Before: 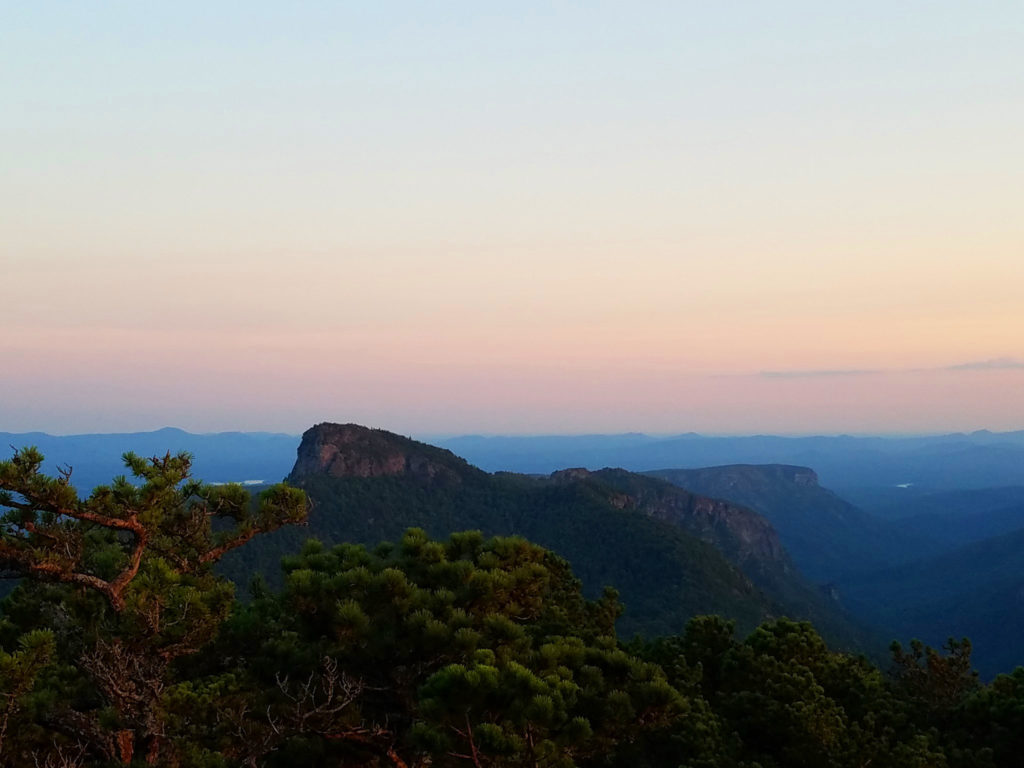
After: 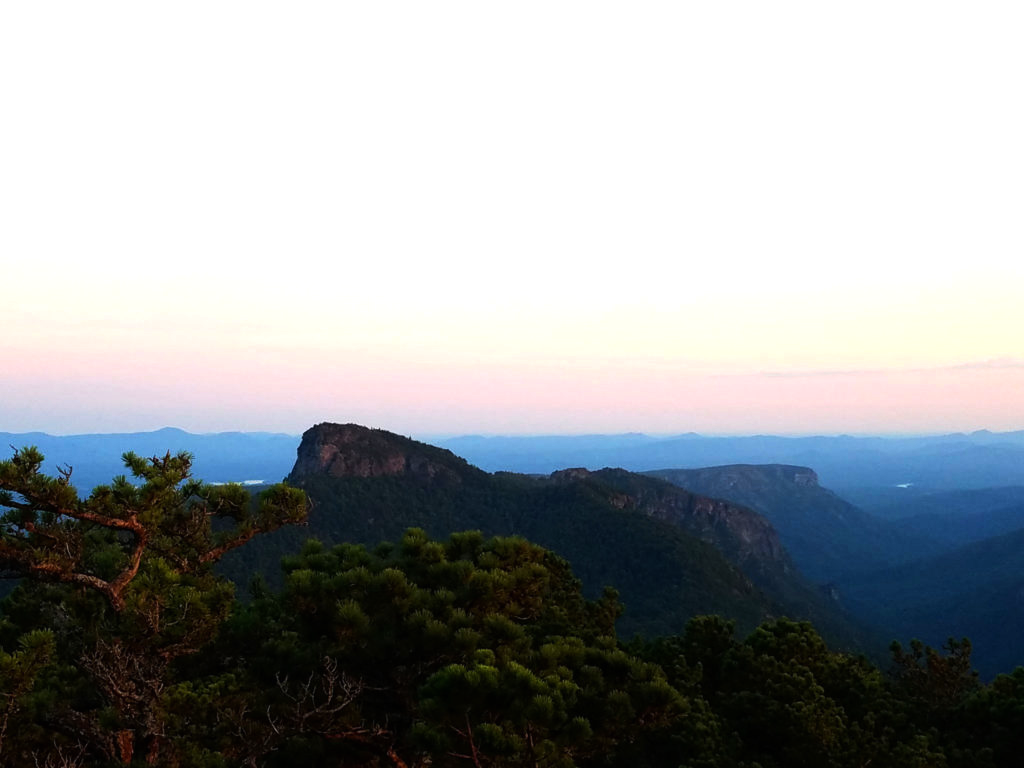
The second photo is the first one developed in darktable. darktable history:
exposure: black level correction 0, exposure 0.2 EV, compensate exposure bias true, compensate highlight preservation false
tone equalizer: -8 EV -0.75 EV, -7 EV -0.7 EV, -6 EV -0.6 EV, -5 EV -0.4 EV, -3 EV 0.4 EV, -2 EV 0.6 EV, -1 EV 0.7 EV, +0 EV 0.75 EV, edges refinement/feathering 500, mask exposure compensation -1.57 EV, preserve details no
